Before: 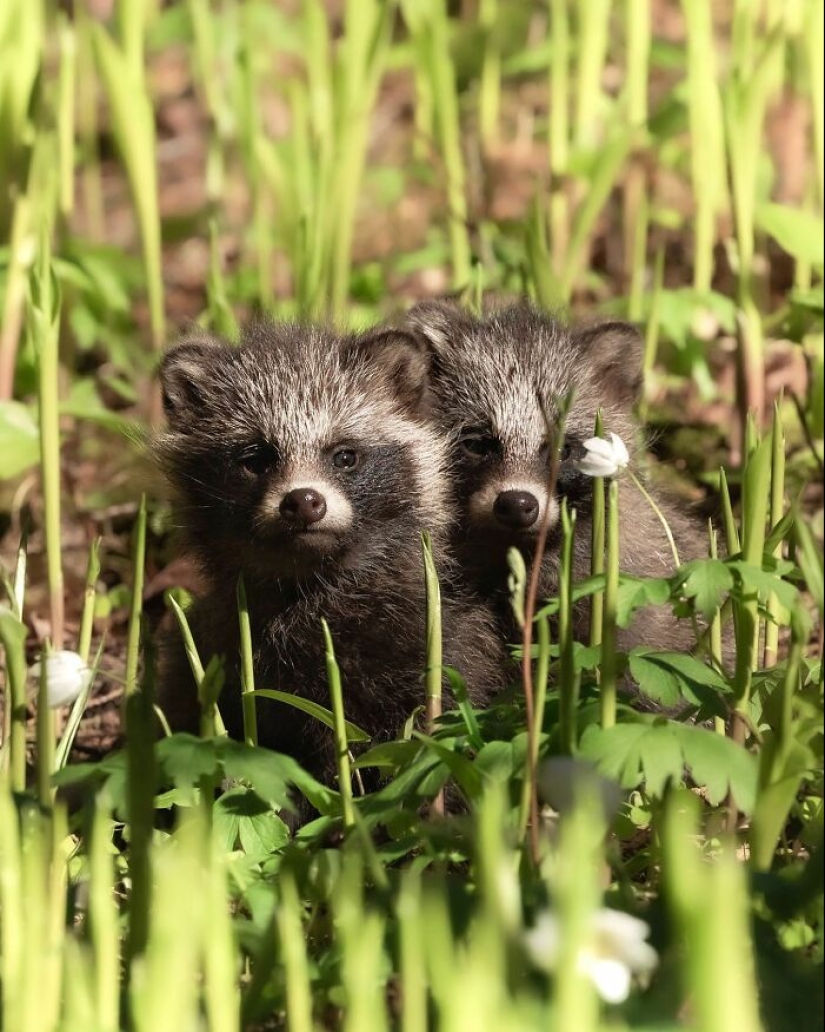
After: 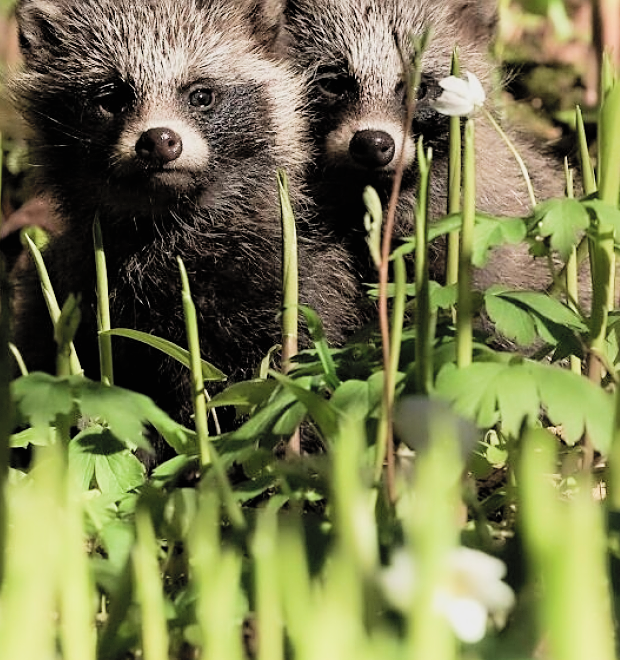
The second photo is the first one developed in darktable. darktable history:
exposure: exposure 0.168 EV, compensate highlight preservation false
crop and rotate: left 17.47%, top 35.025%, right 7.328%, bottom 0.939%
filmic rgb: black relative exposure -5.08 EV, white relative exposure 3.95 EV, threshold 2.96 EV, hardness 2.89, contrast 1.195, highlights saturation mix -30.44%, contrast in shadows safe, enable highlight reconstruction true
sharpen: on, module defaults
contrast brightness saturation: brightness 0.153
